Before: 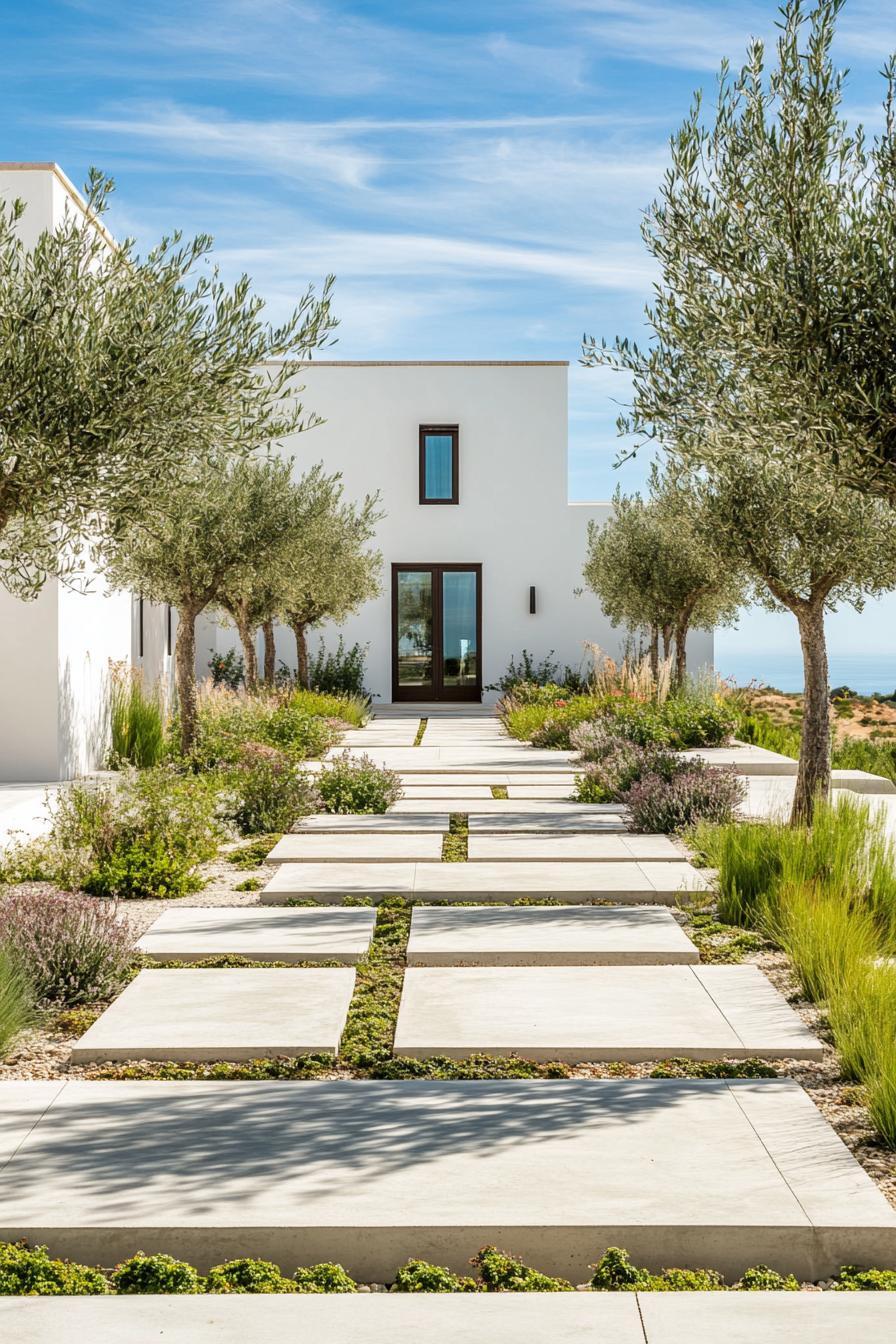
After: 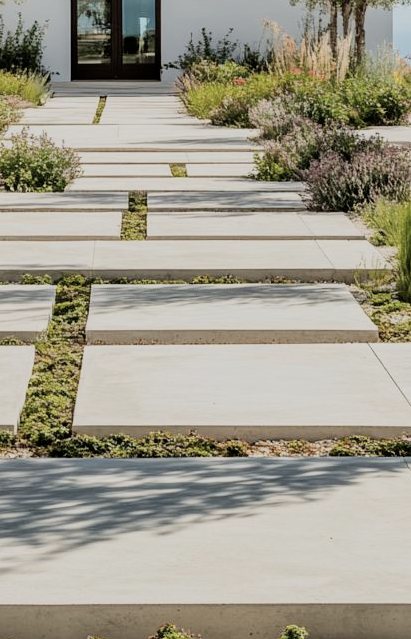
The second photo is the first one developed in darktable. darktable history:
crop: left 35.927%, top 46.326%, right 18.127%, bottom 6.112%
contrast brightness saturation: contrast 0.058, brightness -0.006, saturation -0.217
filmic rgb: black relative exposure -7.65 EV, white relative exposure 4.56 EV, hardness 3.61, color science v6 (2022)
